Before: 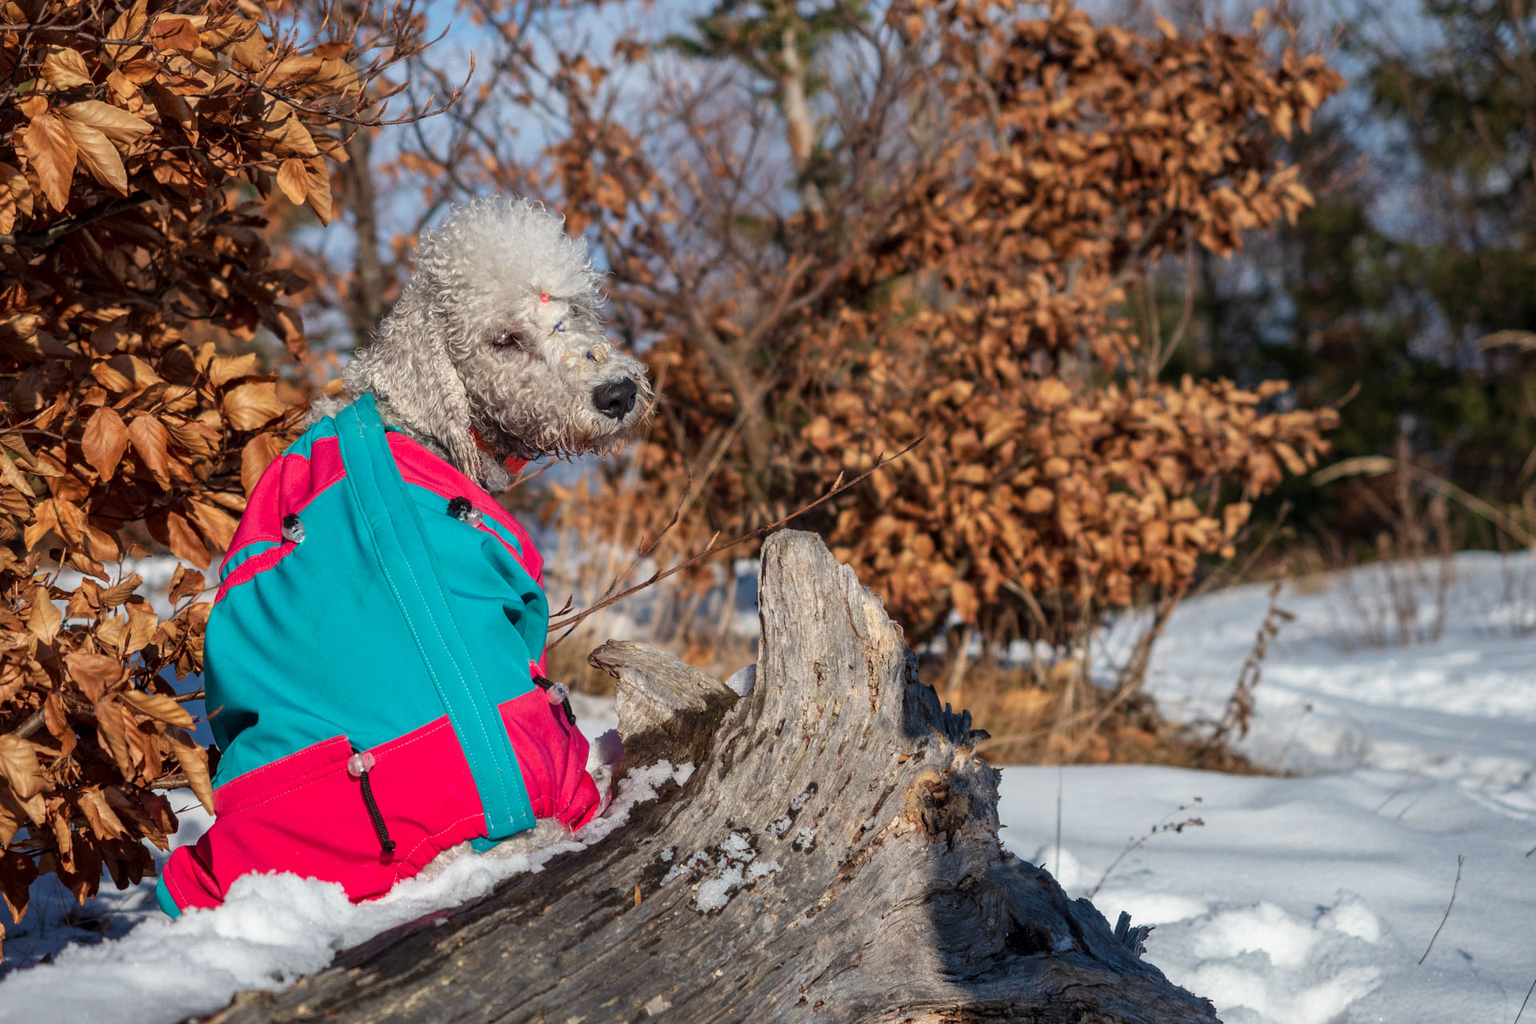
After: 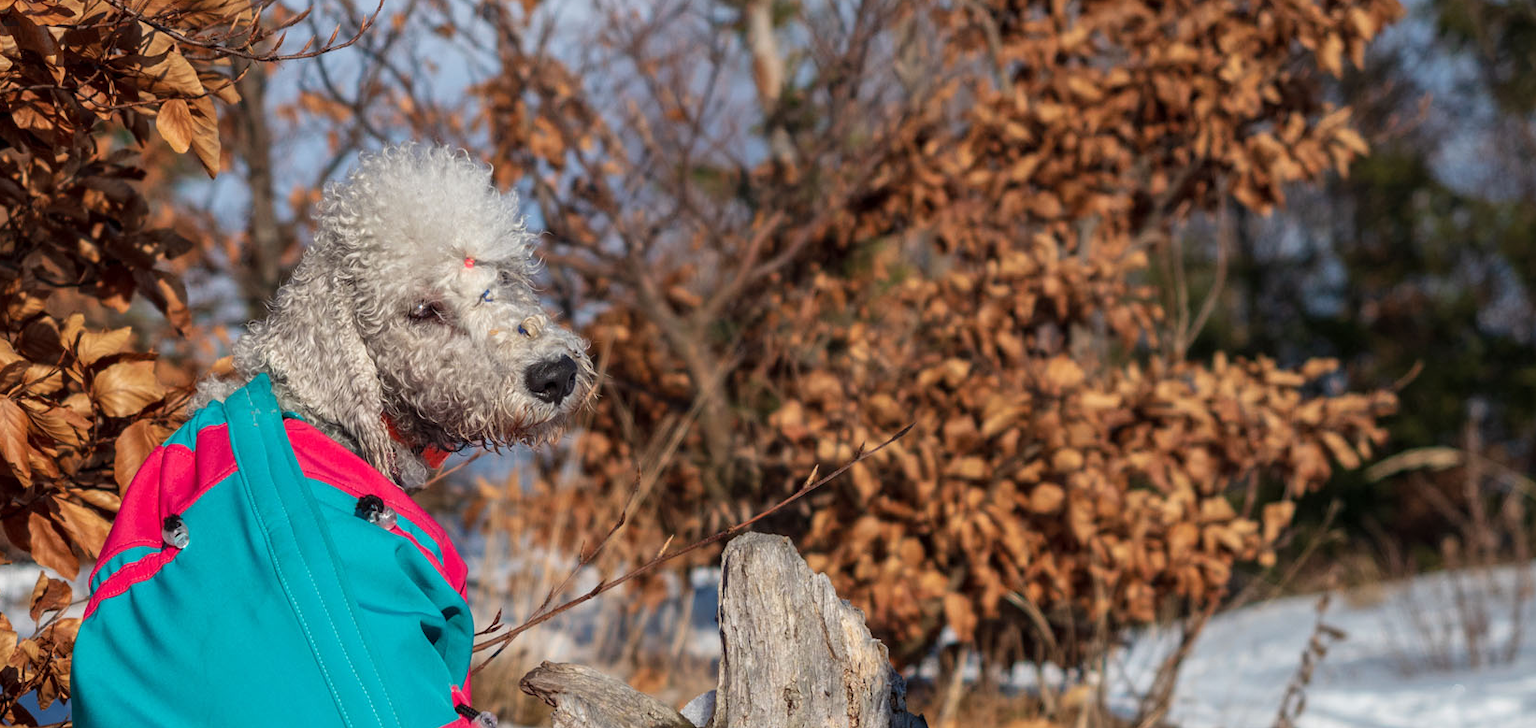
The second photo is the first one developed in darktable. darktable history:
tone equalizer: on, module defaults
crop and rotate: left 9.359%, top 7.242%, right 5.024%, bottom 31.844%
